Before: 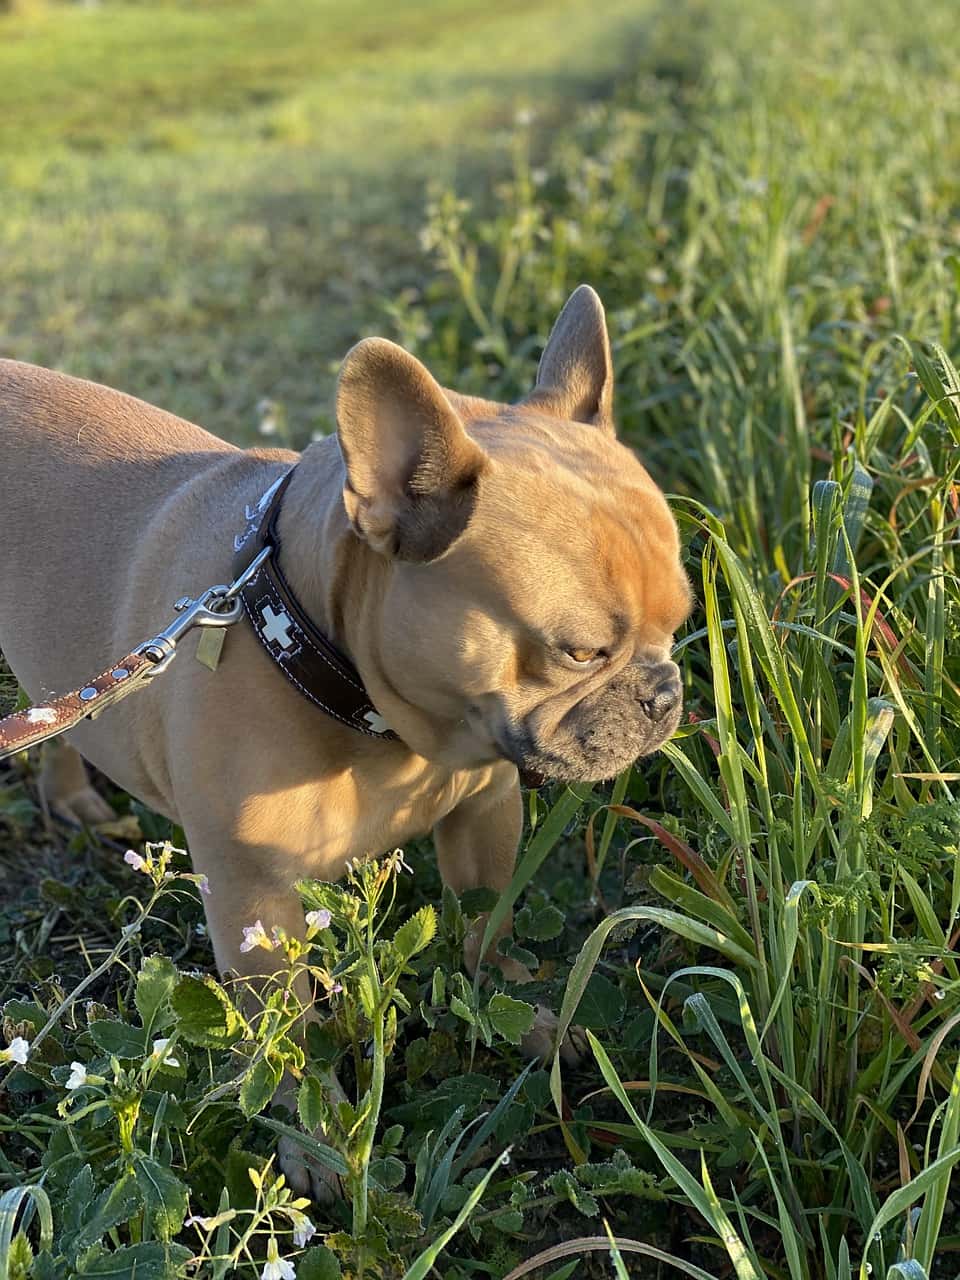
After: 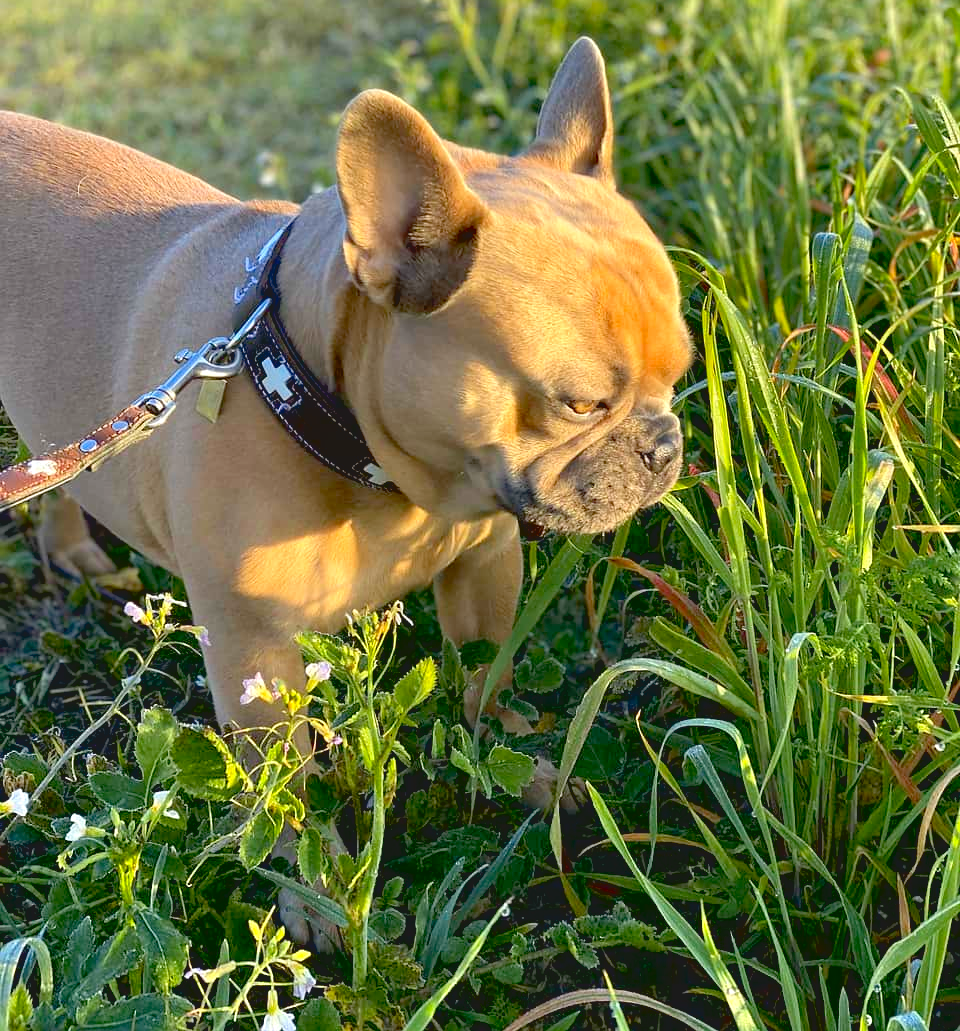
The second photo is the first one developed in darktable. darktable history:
contrast brightness saturation: contrast -0.182, saturation 0.189
crop and rotate: top 19.414%
exposure: black level correction 0.012, exposure 0.695 EV, compensate highlight preservation false
